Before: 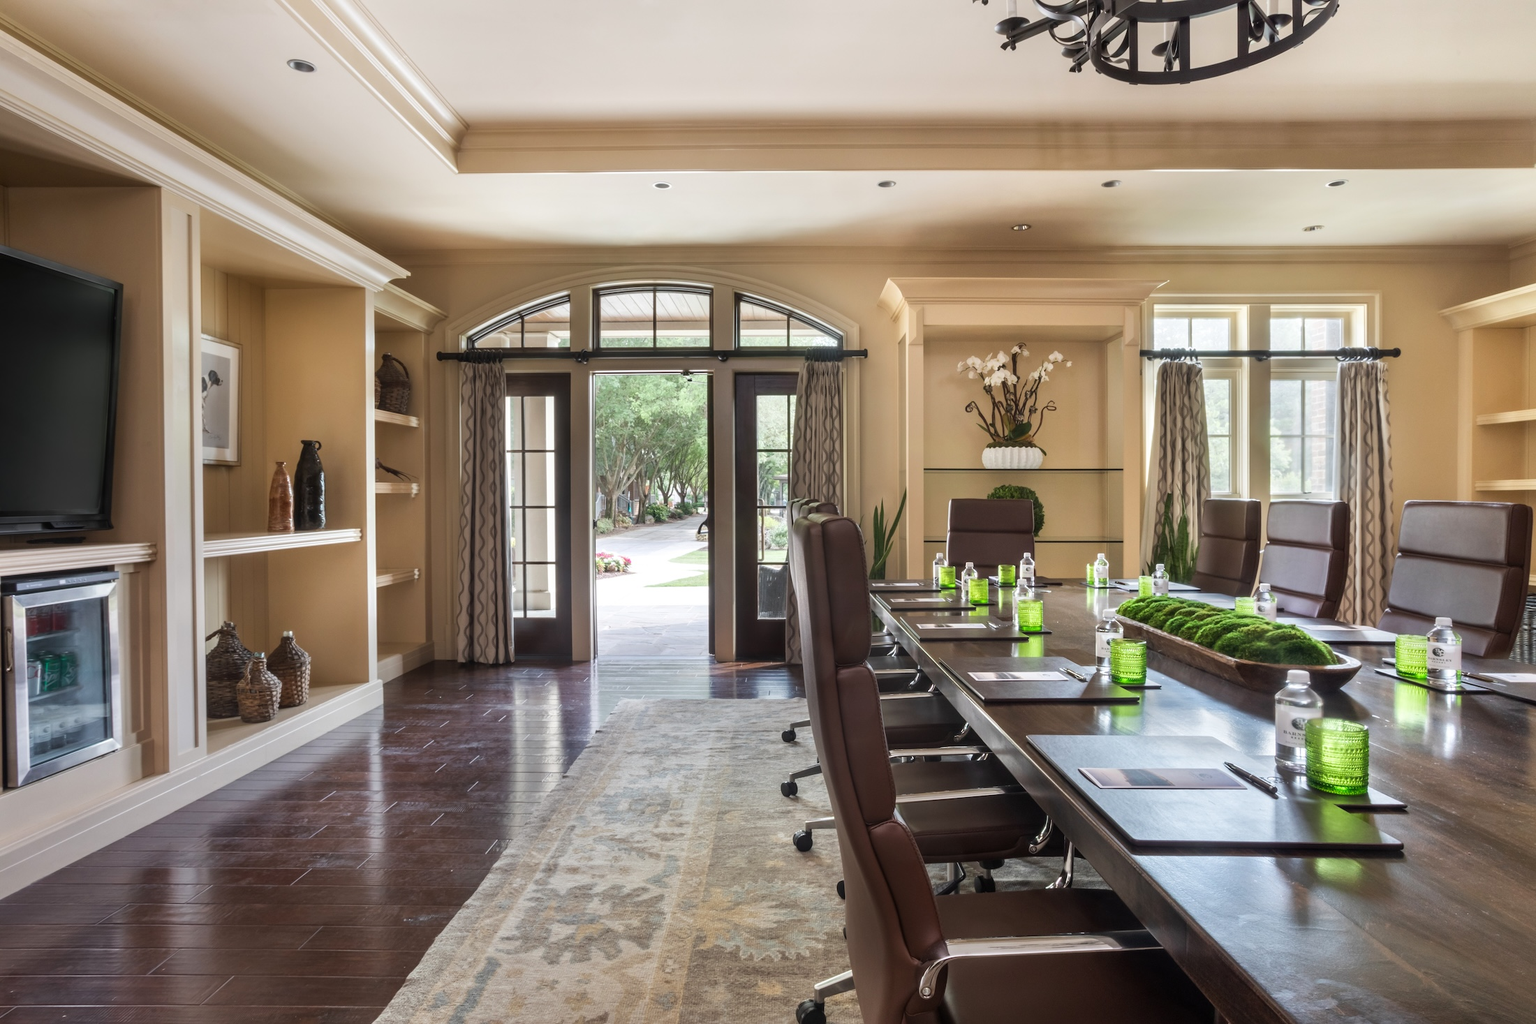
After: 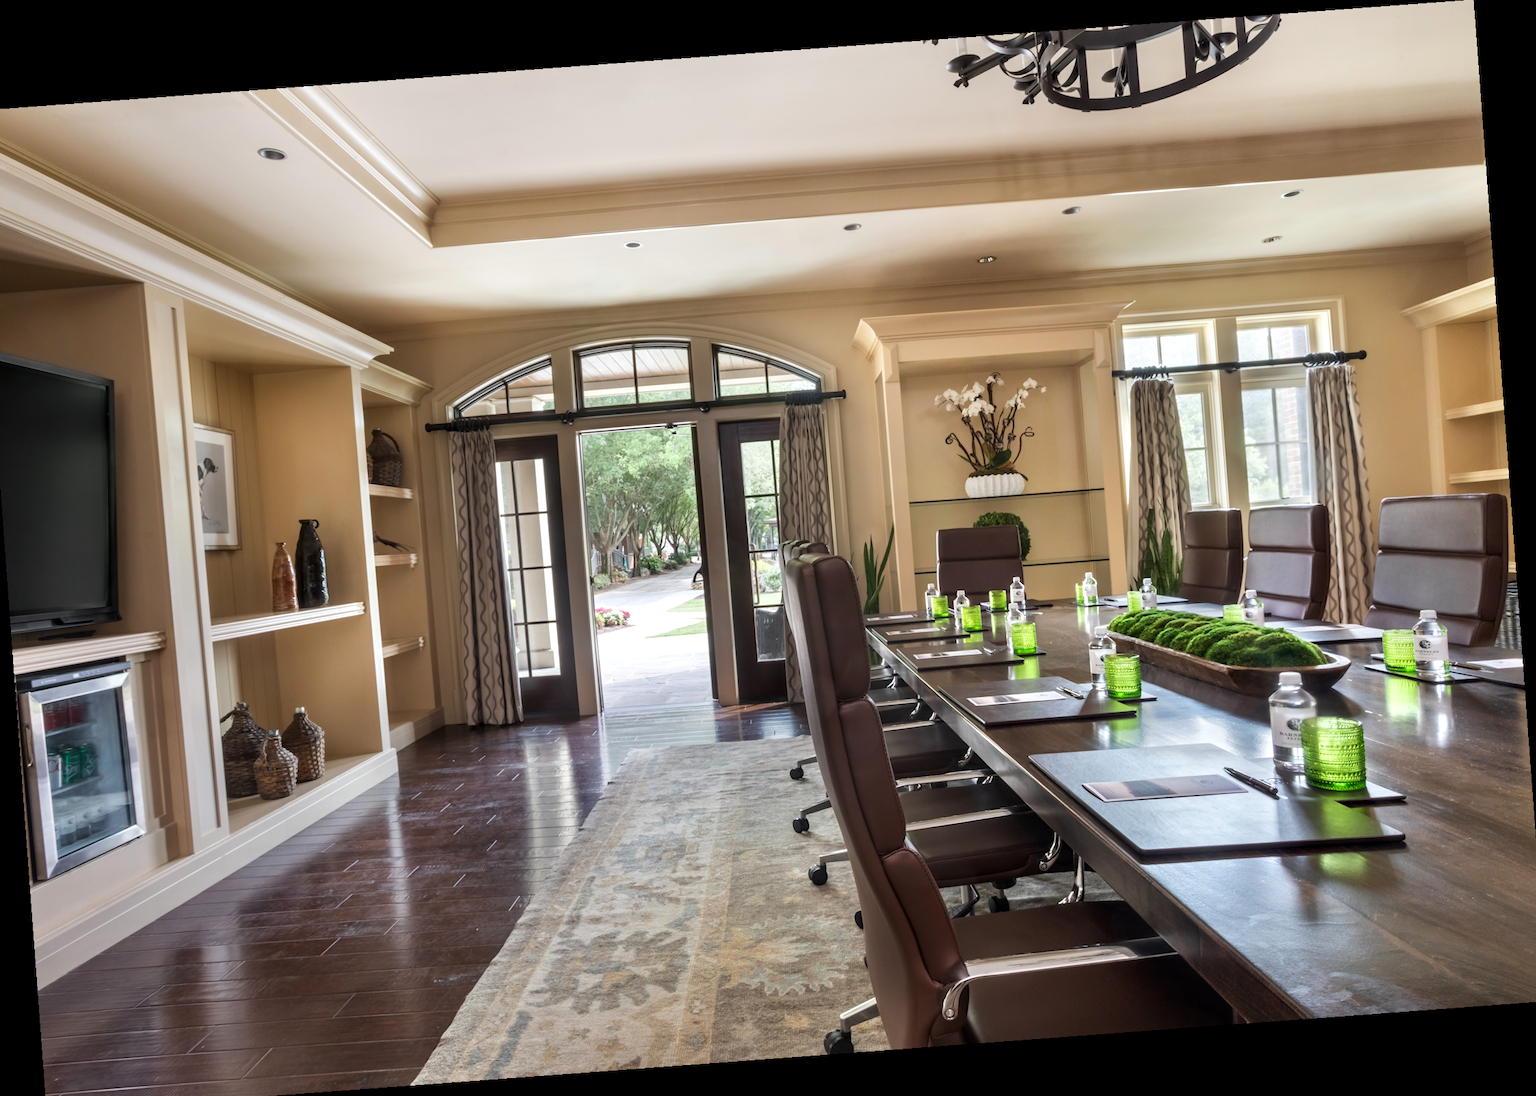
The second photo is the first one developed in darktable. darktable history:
contrast equalizer: octaves 7, y [[0.6 ×6], [0.55 ×6], [0 ×6], [0 ×6], [0 ×6]], mix 0.2
rotate and perspective: rotation -4.25°, automatic cropping off
crop and rotate: left 1.774%, right 0.633%, bottom 1.28%
